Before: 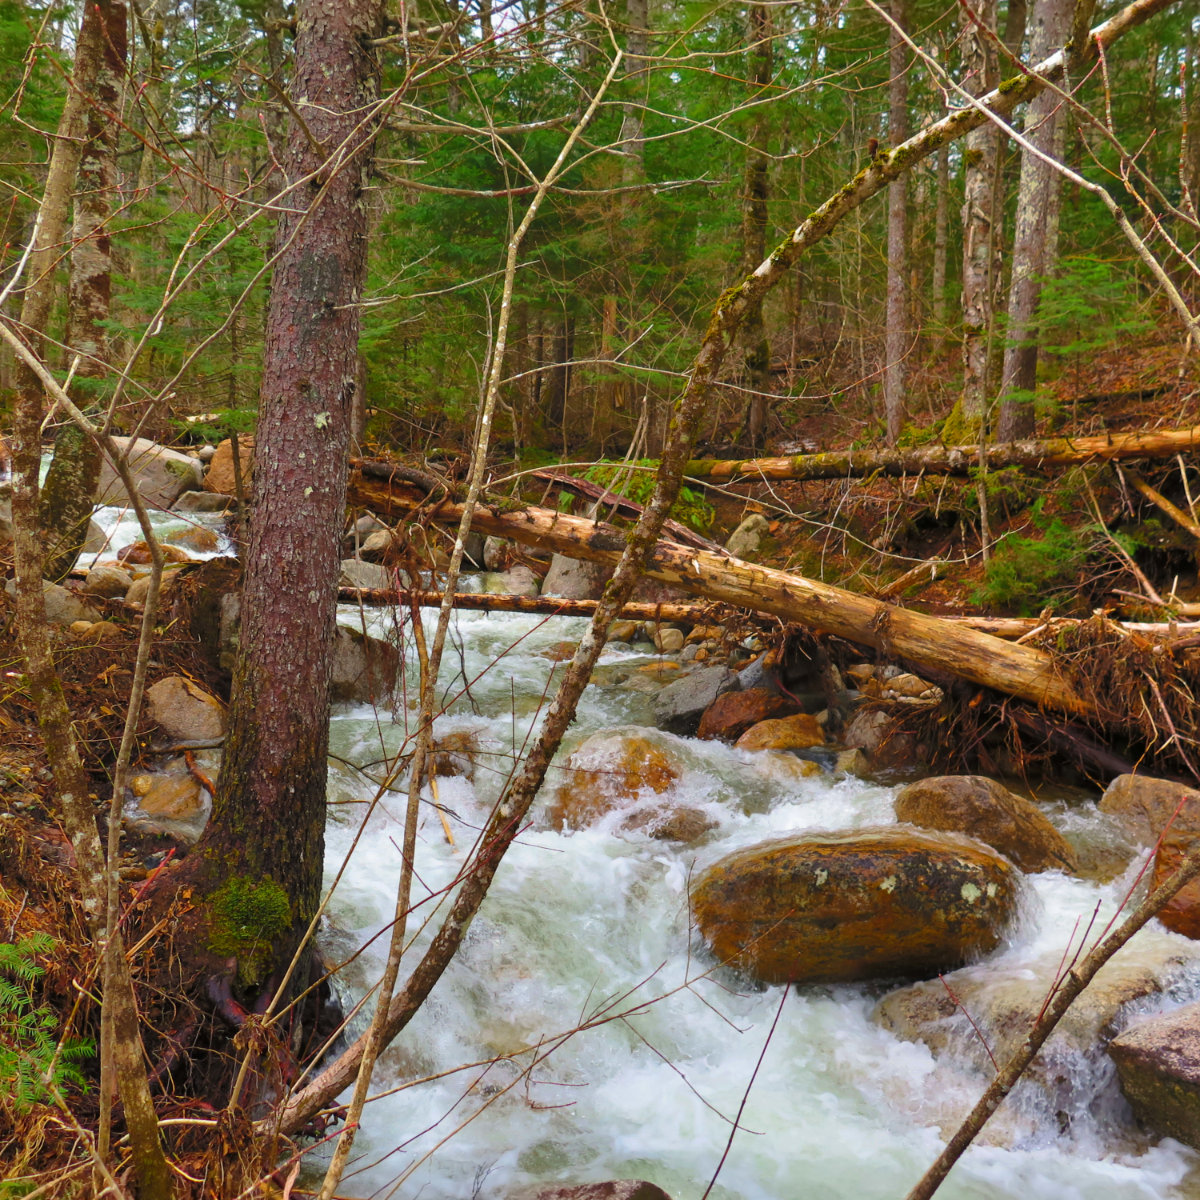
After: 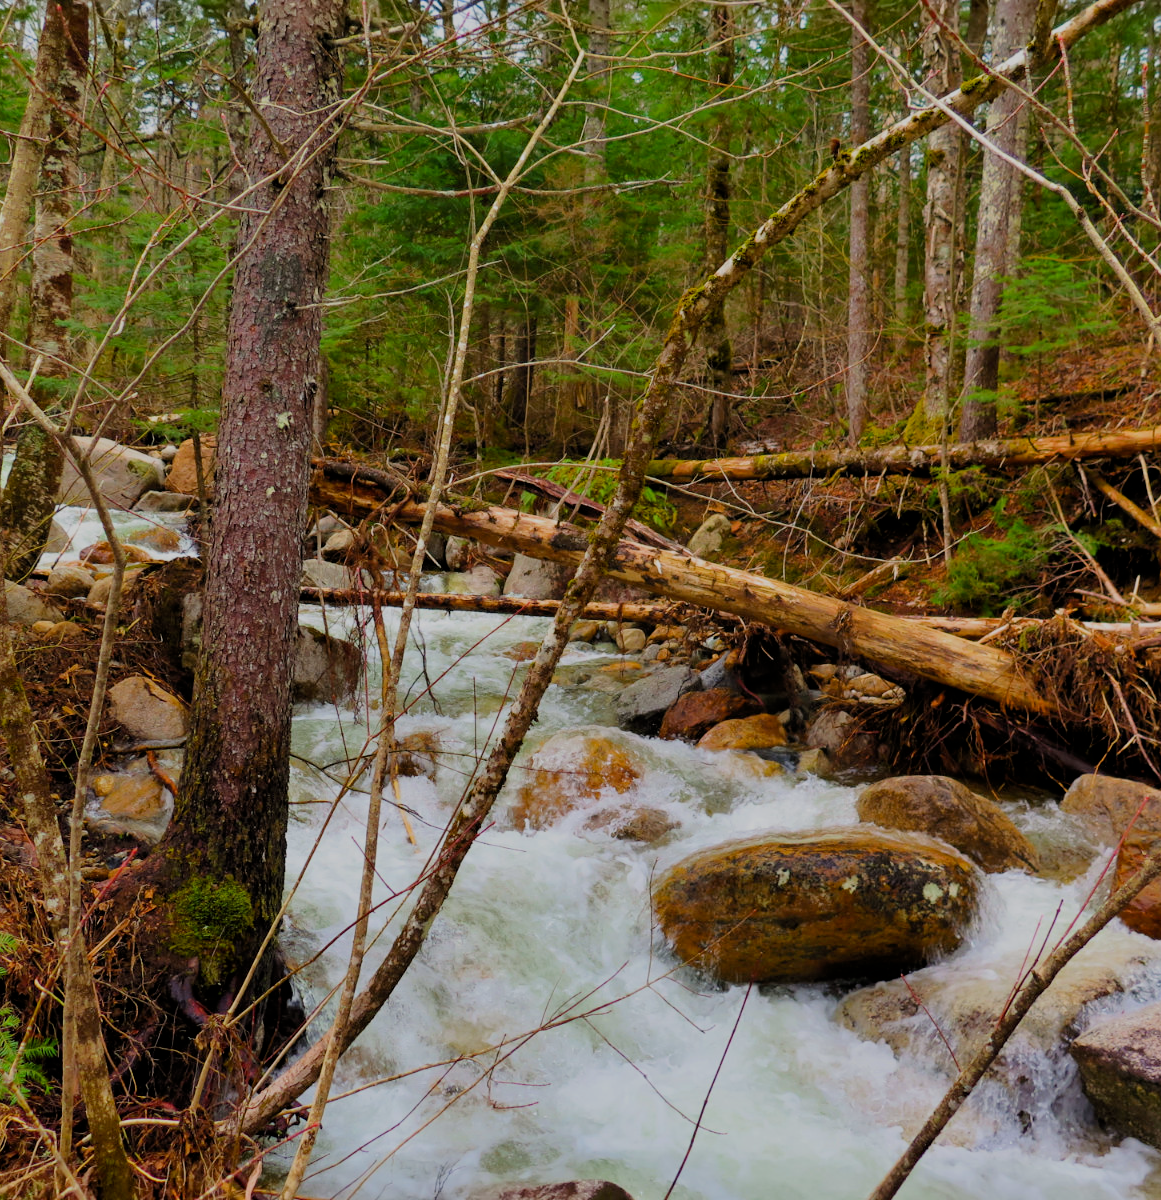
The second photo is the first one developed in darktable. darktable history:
filmic rgb: black relative exposure -6.82 EV, white relative exposure 5.89 EV, hardness 2.71
exposure: black level correction 0.005, exposure 0.014 EV, compensate highlight preservation false
crop and rotate: left 3.238%
